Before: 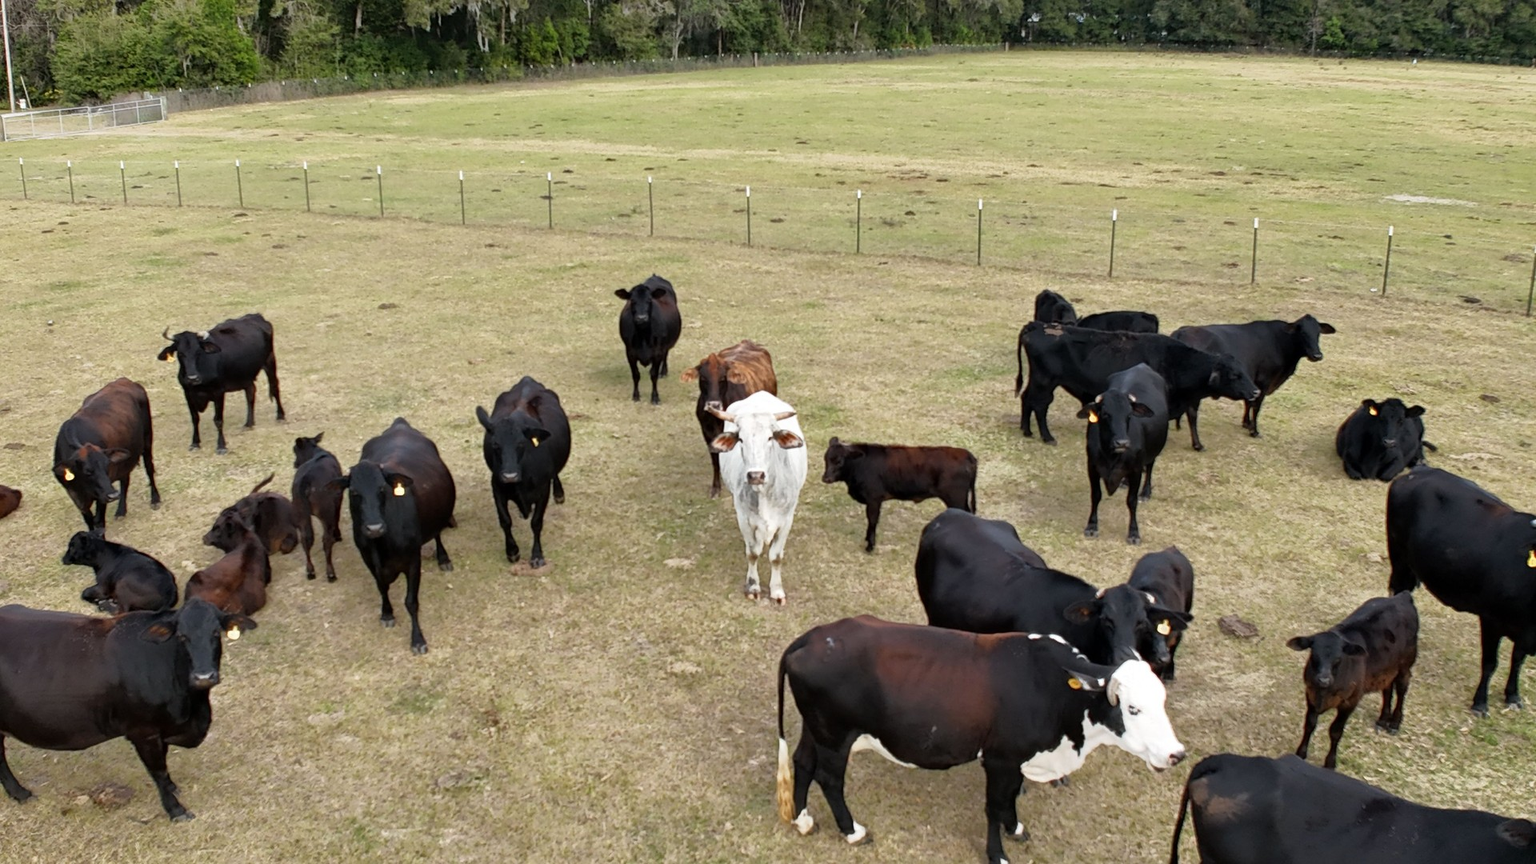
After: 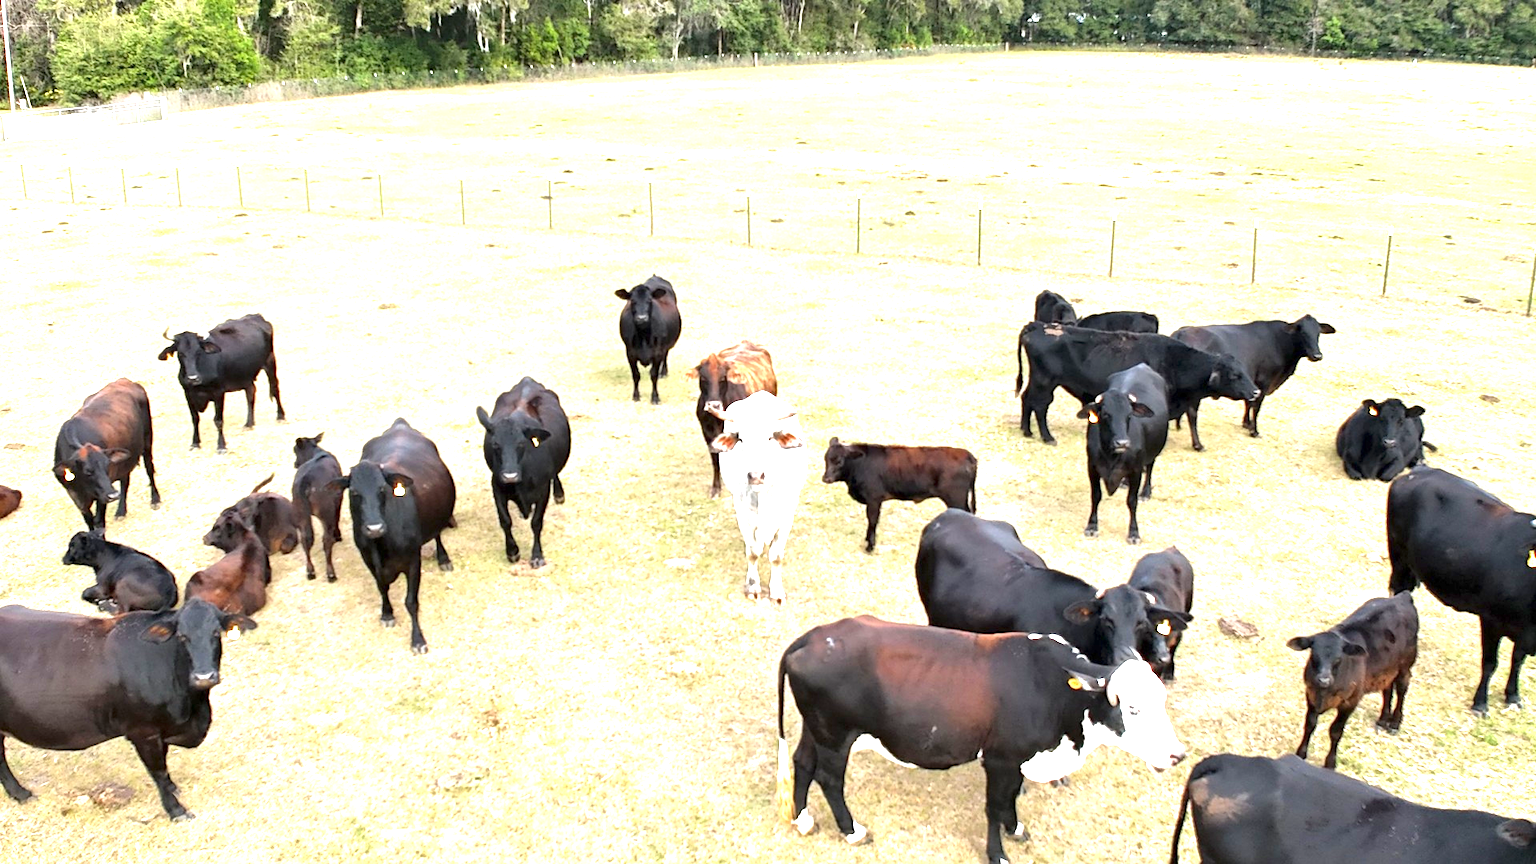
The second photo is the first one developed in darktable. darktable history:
exposure: exposure 2.025 EV, compensate exposure bias true, compensate highlight preservation false
